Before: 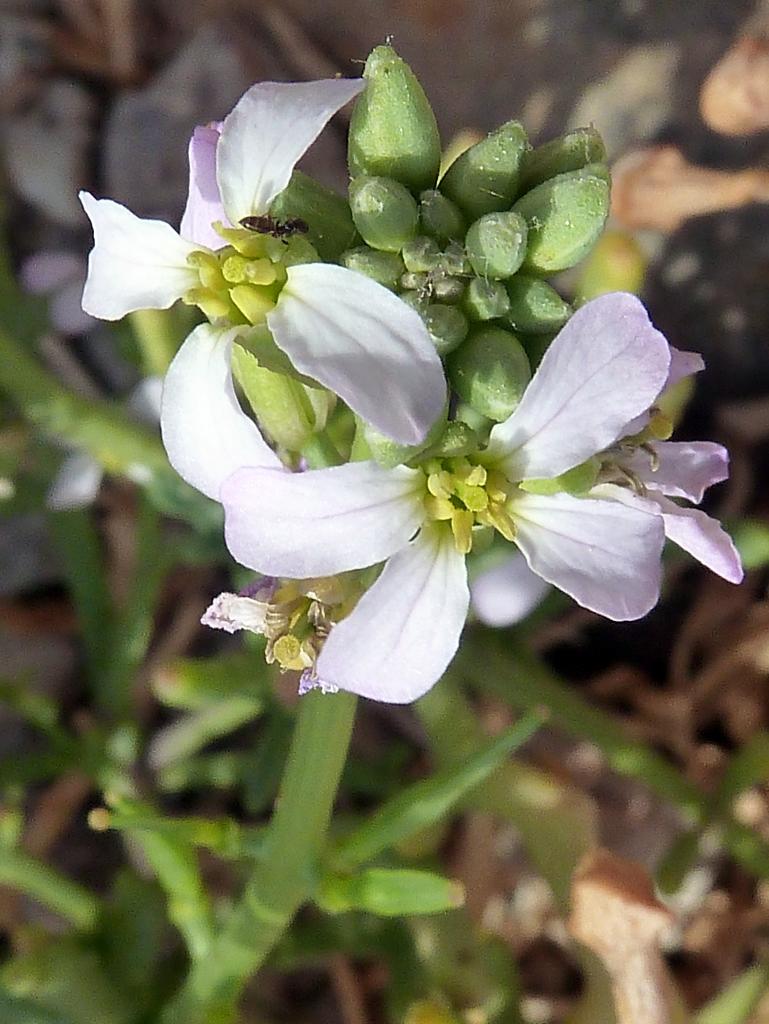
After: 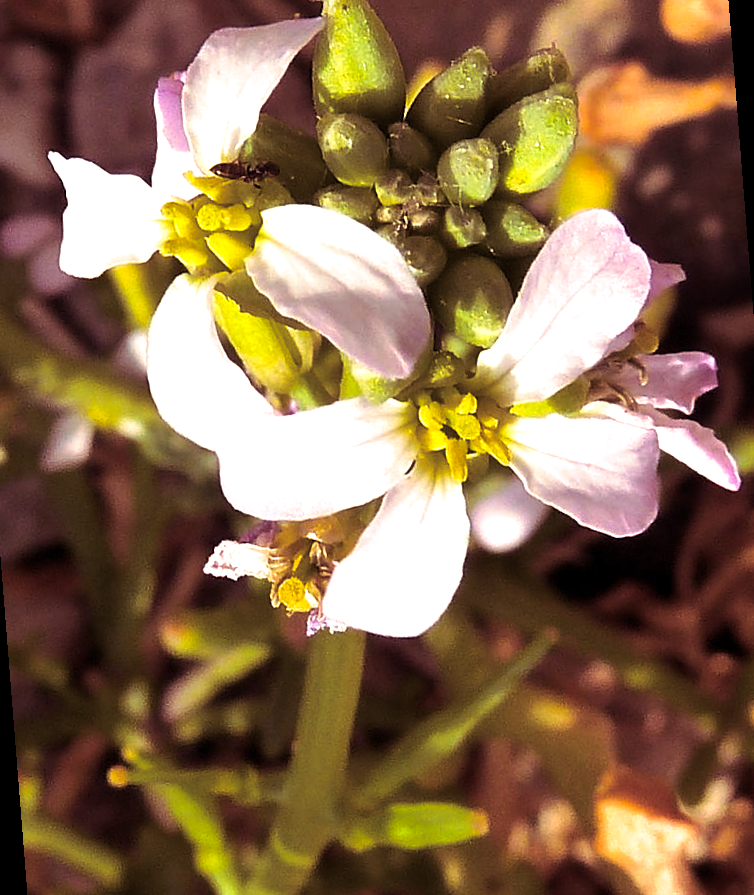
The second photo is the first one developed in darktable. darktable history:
rotate and perspective: rotation -4.57°, crop left 0.054, crop right 0.944, crop top 0.087, crop bottom 0.914
white balance: red 1.127, blue 0.943
color balance rgb: linear chroma grading › global chroma 9%, perceptual saturation grading › global saturation 36%, perceptual brilliance grading › global brilliance 15%, perceptual brilliance grading › shadows -35%, global vibrance 15%
split-toning: on, module defaults
